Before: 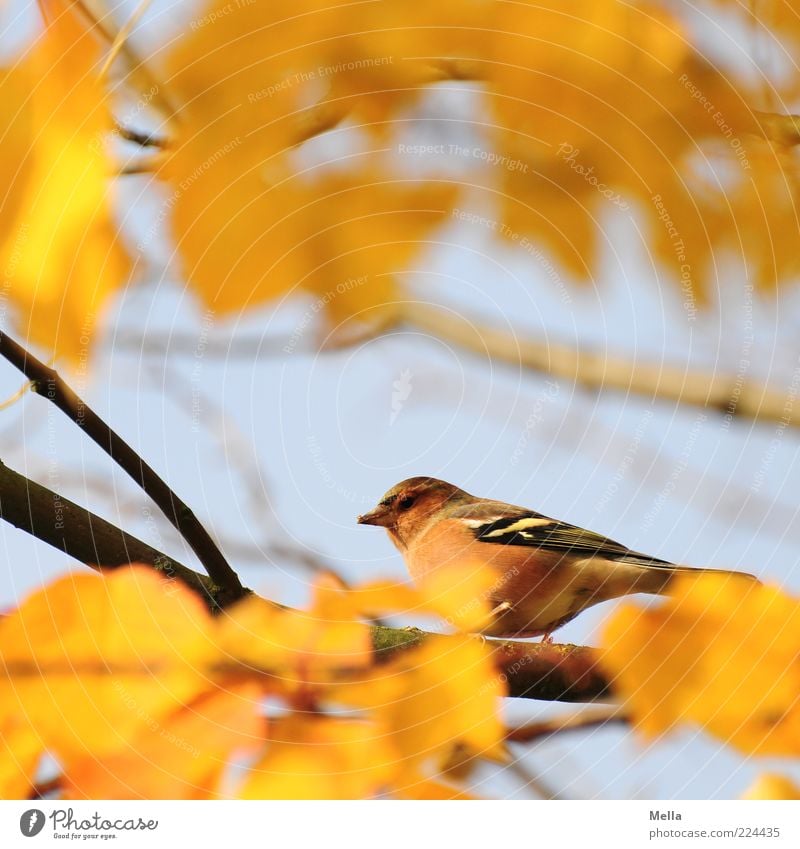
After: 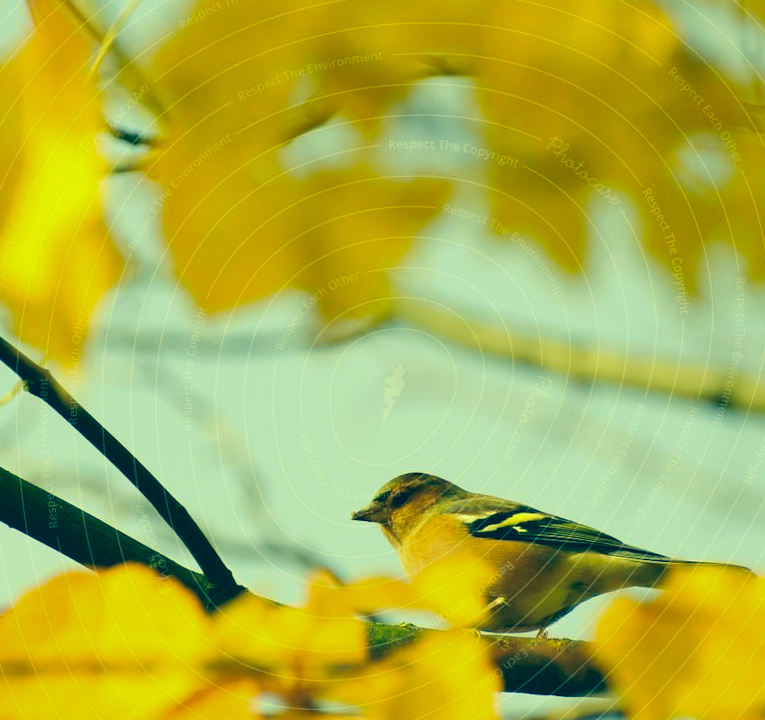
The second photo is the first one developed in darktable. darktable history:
color correction: highlights a* -15.42, highlights b* 39.83, shadows a* -39.99, shadows b* -26.49
crop and rotate: angle 0.565°, left 0.411%, right 2.847%, bottom 14.279%
